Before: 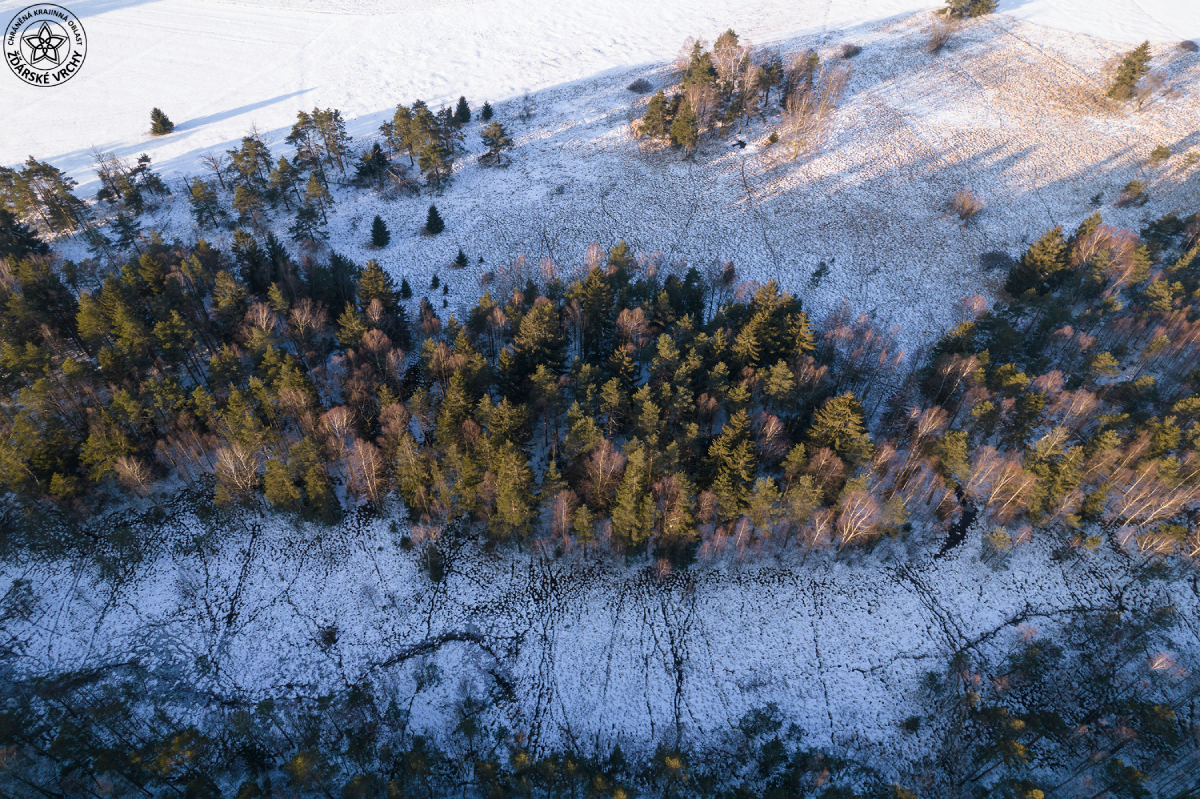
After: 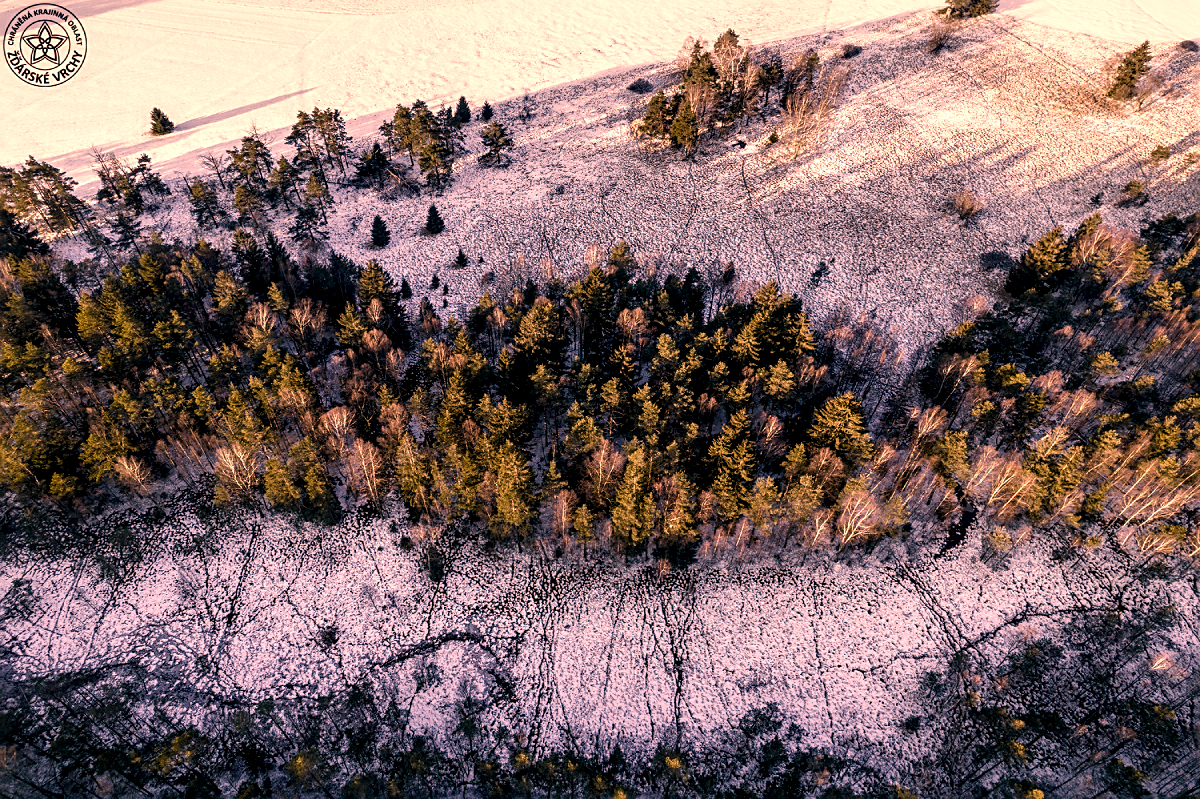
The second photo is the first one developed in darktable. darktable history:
sharpen: on, module defaults
color correction: highlights a* 40, highlights b* 40, saturation 0.69
color balance rgb: perceptual saturation grading › global saturation 20%, perceptual saturation grading › highlights -25%, perceptual saturation grading › shadows 50%
exposure: black level correction 0, compensate exposure bias true, compensate highlight preservation false
local contrast: highlights 80%, shadows 57%, detail 175%, midtone range 0.602
